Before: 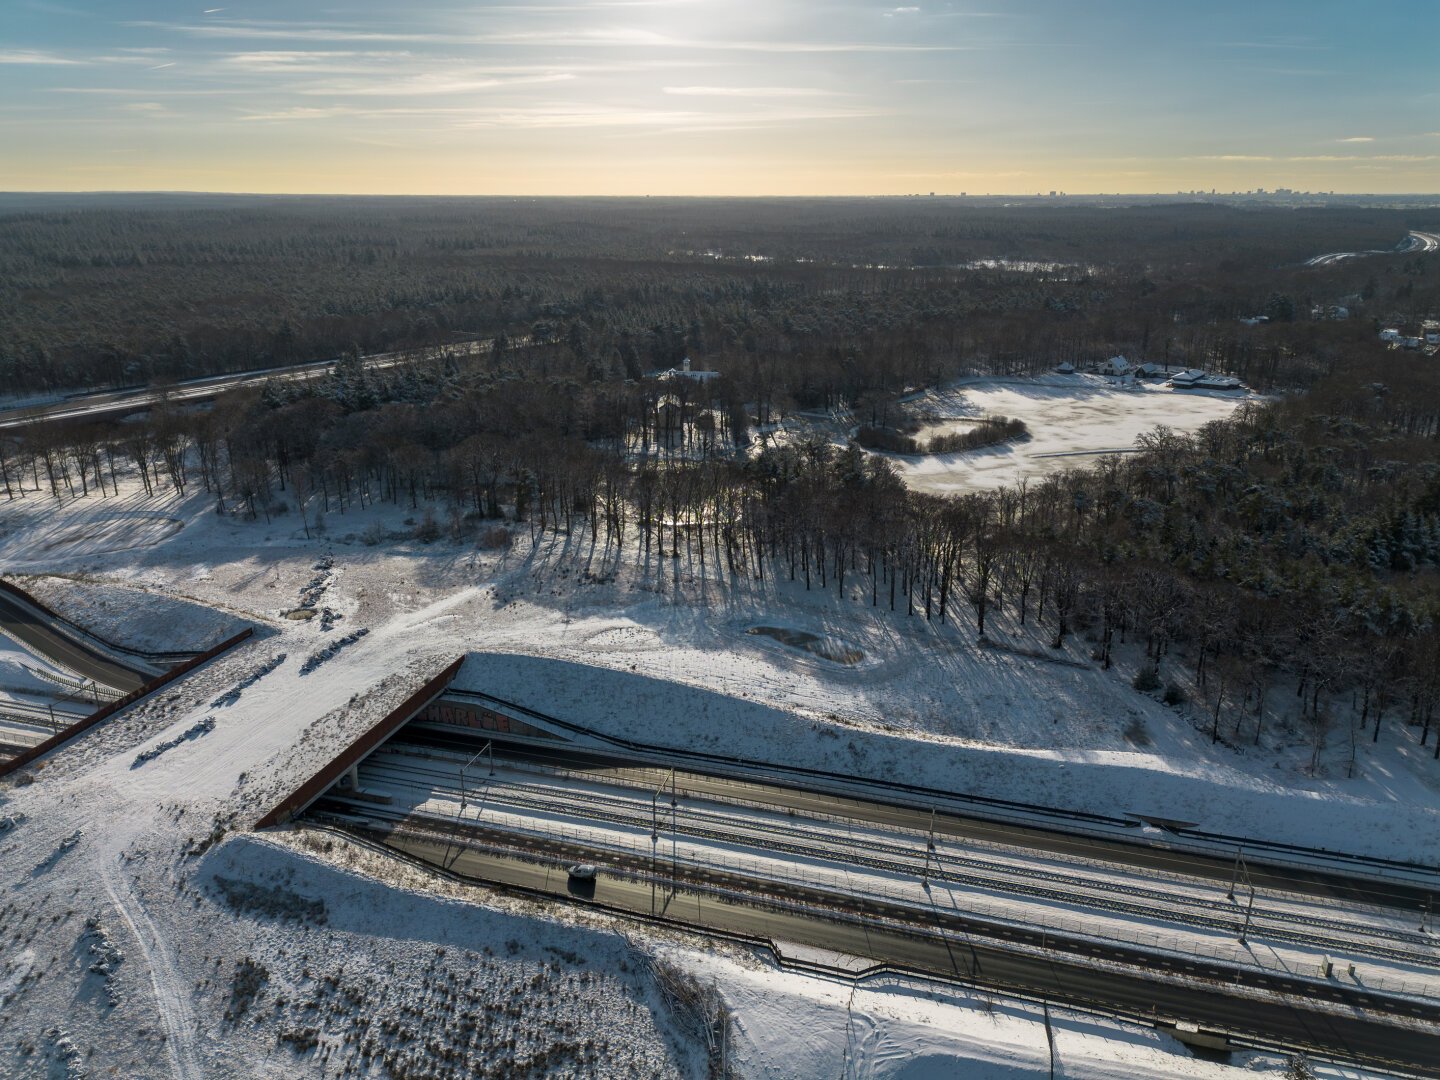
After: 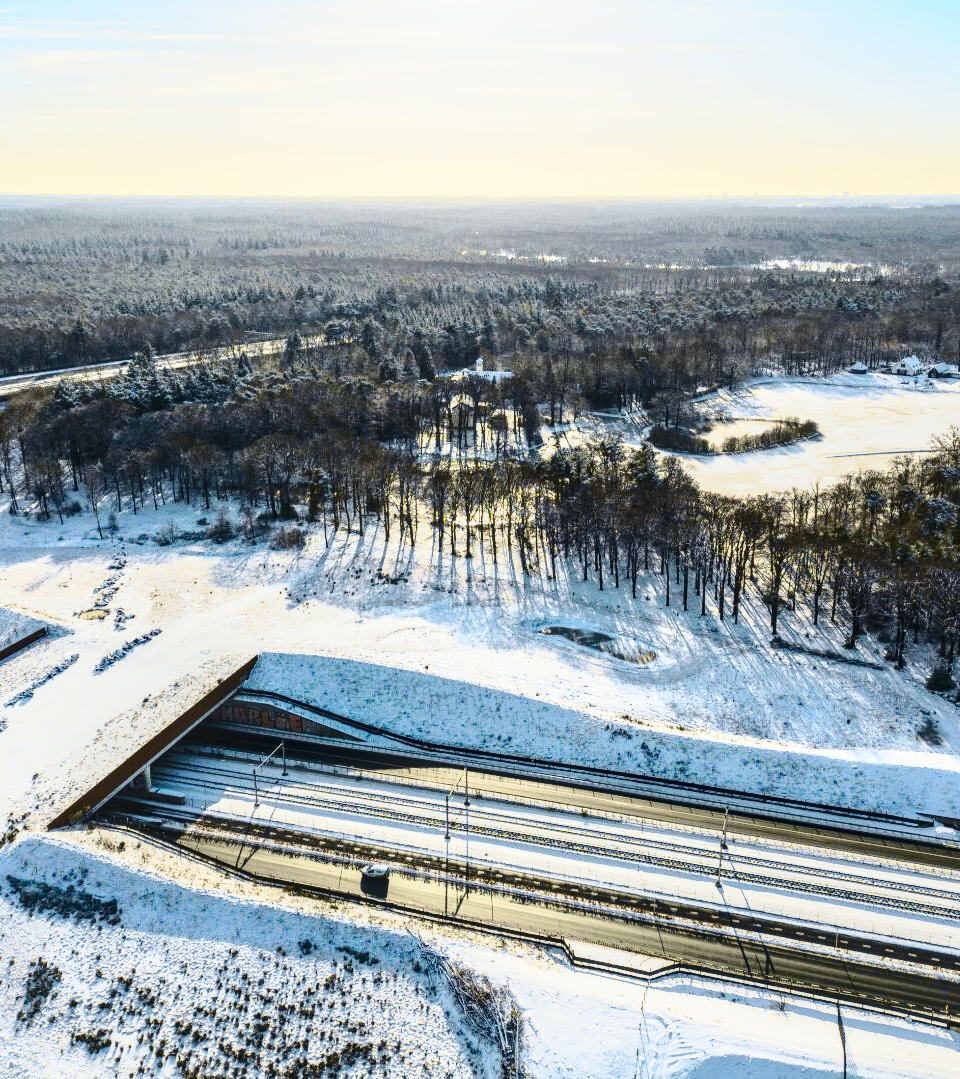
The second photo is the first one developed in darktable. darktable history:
exposure: black level correction 0, exposure 0.702 EV, compensate highlight preservation false
crop and rotate: left 14.38%, right 18.949%
tone curve: curves: ch0 [(0.003, 0.023) (0.071, 0.052) (0.249, 0.201) (0.466, 0.557) (0.625, 0.761) (0.783, 0.9) (0.994, 0.968)]; ch1 [(0, 0) (0.262, 0.227) (0.417, 0.386) (0.469, 0.467) (0.502, 0.498) (0.531, 0.521) (0.576, 0.586) (0.612, 0.634) (0.634, 0.68) (0.686, 0.728) (0.994, 0.987)]; ch2 [(0, 0) (0.262, 0.188) (0.385, 0.353) (0.427, 0.424) (0.495, 0.493) (0.518, 0.544) (0.55, 0.579) (0.595, 0.621) (0.644, 0.748) (1, 1)], color space Lab, independent channels, preserve colors none
local contrast: on, module defaults
base curve: curves: ch0 [(0, 0) (0.028, 0.03) (0.121, 0.232) (0.46, 0.748) (0.859, 0.968) (1, 1)], preserve colors none
